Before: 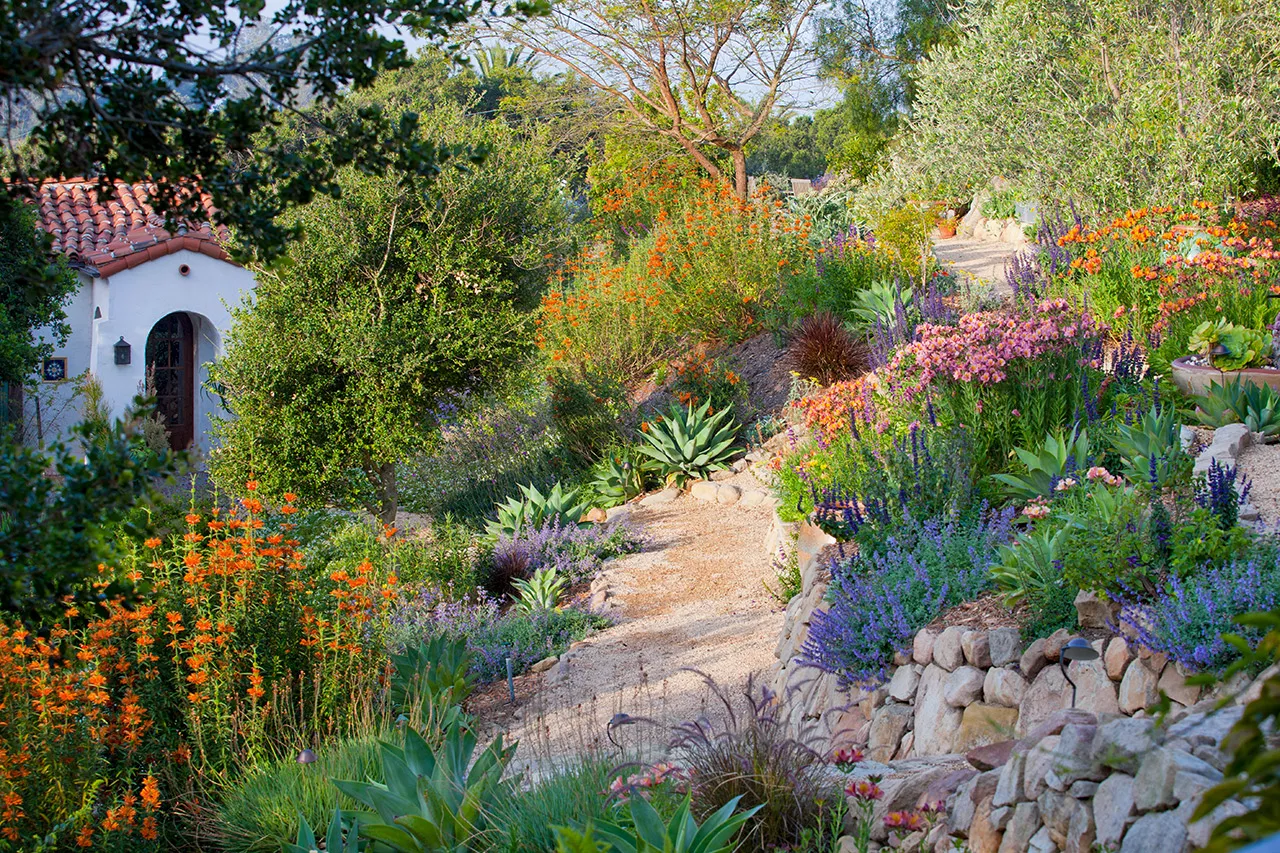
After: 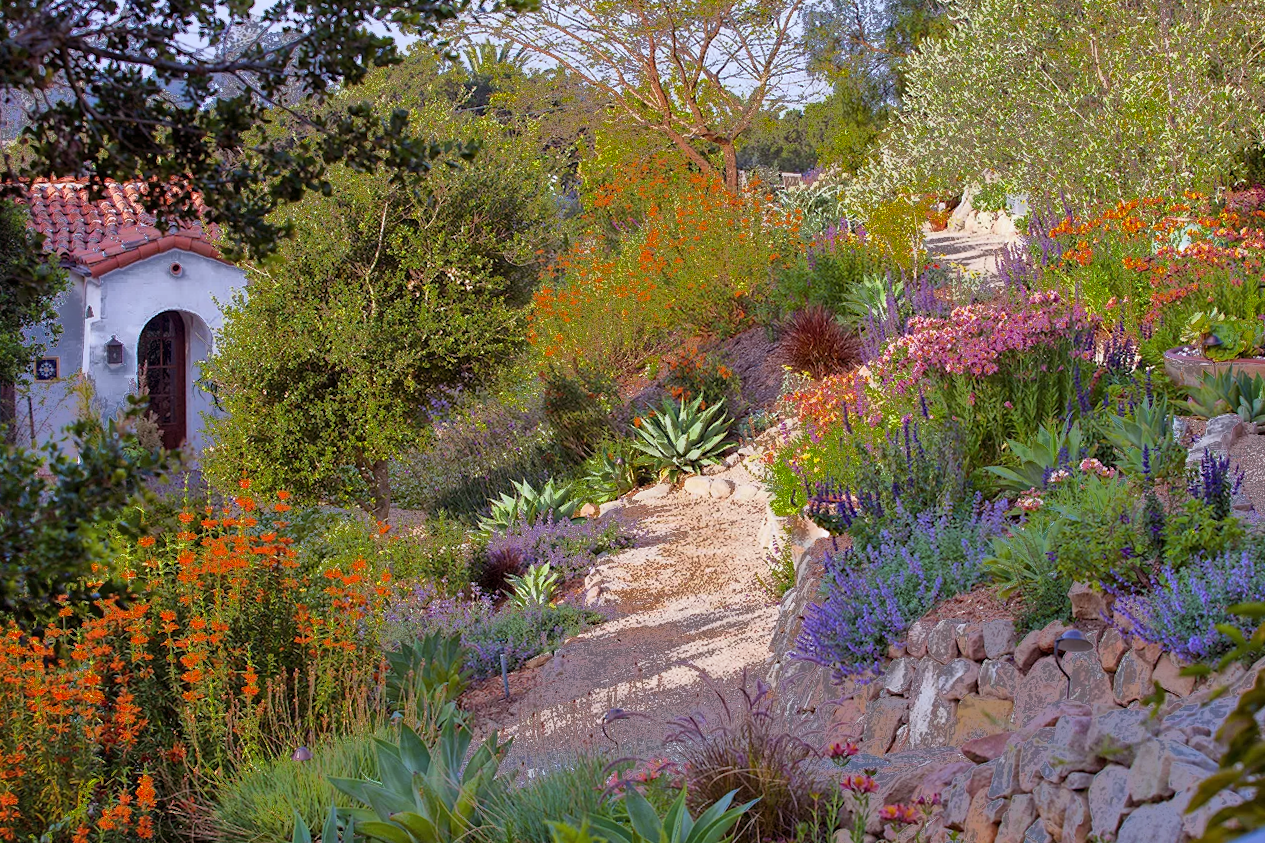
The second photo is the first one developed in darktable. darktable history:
rgb levels: mode RGB, independent channels, levels [[0, 0.474, 1], [0, 0.5, 1], [0, 0.5, 1]]
shadows and highlights: soften with gaussian
white balance: red 0.976, blue 1.04
fill light: exposure -0.73 EV, center 0.69, width 2.2
rotate and perspective: rotation -0.45°, automatic cropping original format, crop left 0.008, crop right 0.992, crop top 0.012, crop bottom 0.988
